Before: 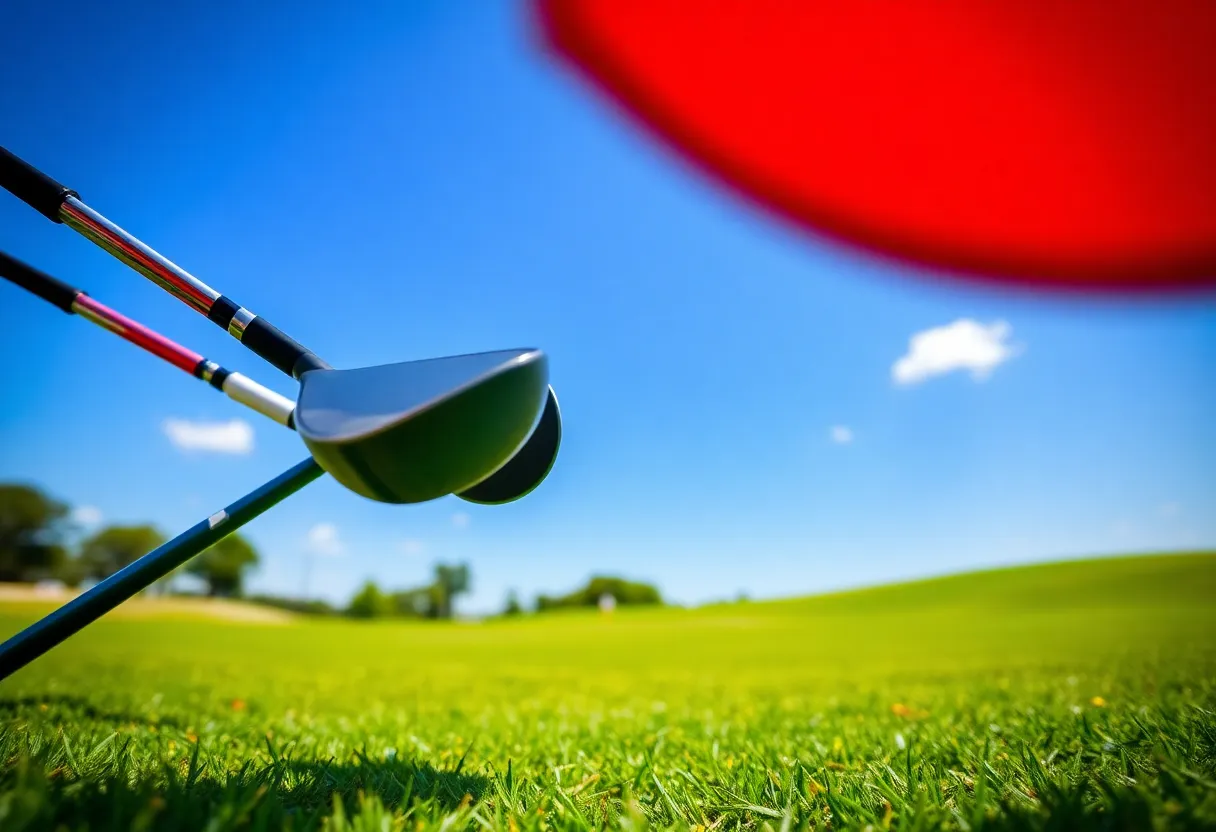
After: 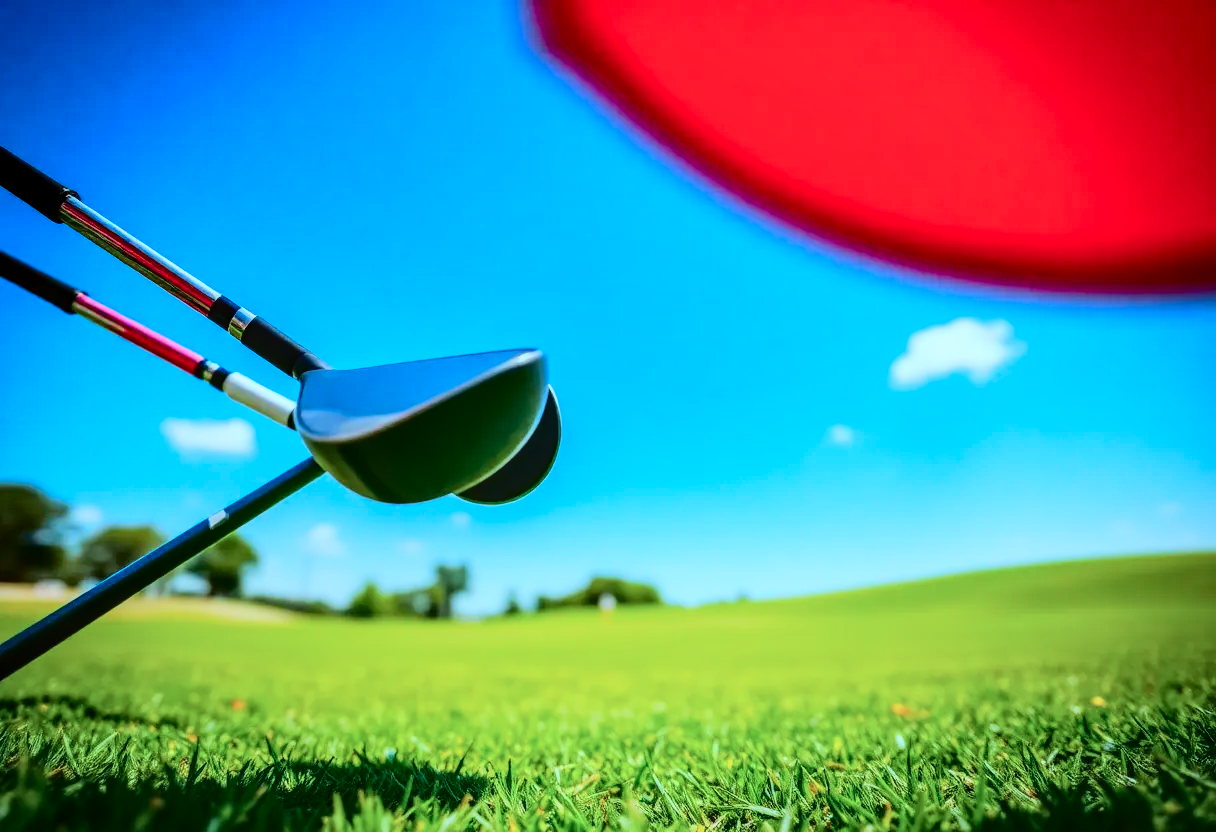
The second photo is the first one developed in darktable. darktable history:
tone equalizer: on, module defaults
color correction: highlights a* -10.69, highlights b* -19.19
tone curve: curves: ch0 [(0, 0.006) (0.184, 0.117) (0.405, 0.46) (0.456, 0.528) (0.634, 0.728) (0.877, 0.89) (0.984, 0.935)]; ch1 [(0, 0) (0.443, 0.43) (0.492, 0.489) (0.566, 0.579) (0.595, 0.625) (0.608, 0.667) (0.65, 0.729) (1, 1)]; ch2 [(0, 0) (0.33, 0.301) (0.421, 0.443) (0.447, 0.489) (0.495, 0.505) (0.537, 0.583) (0.586, 0.591) (0.663, 0.686) (1, 1)], color space Lab, independent channels, preserve colors none
local contrast: on, module defaults
